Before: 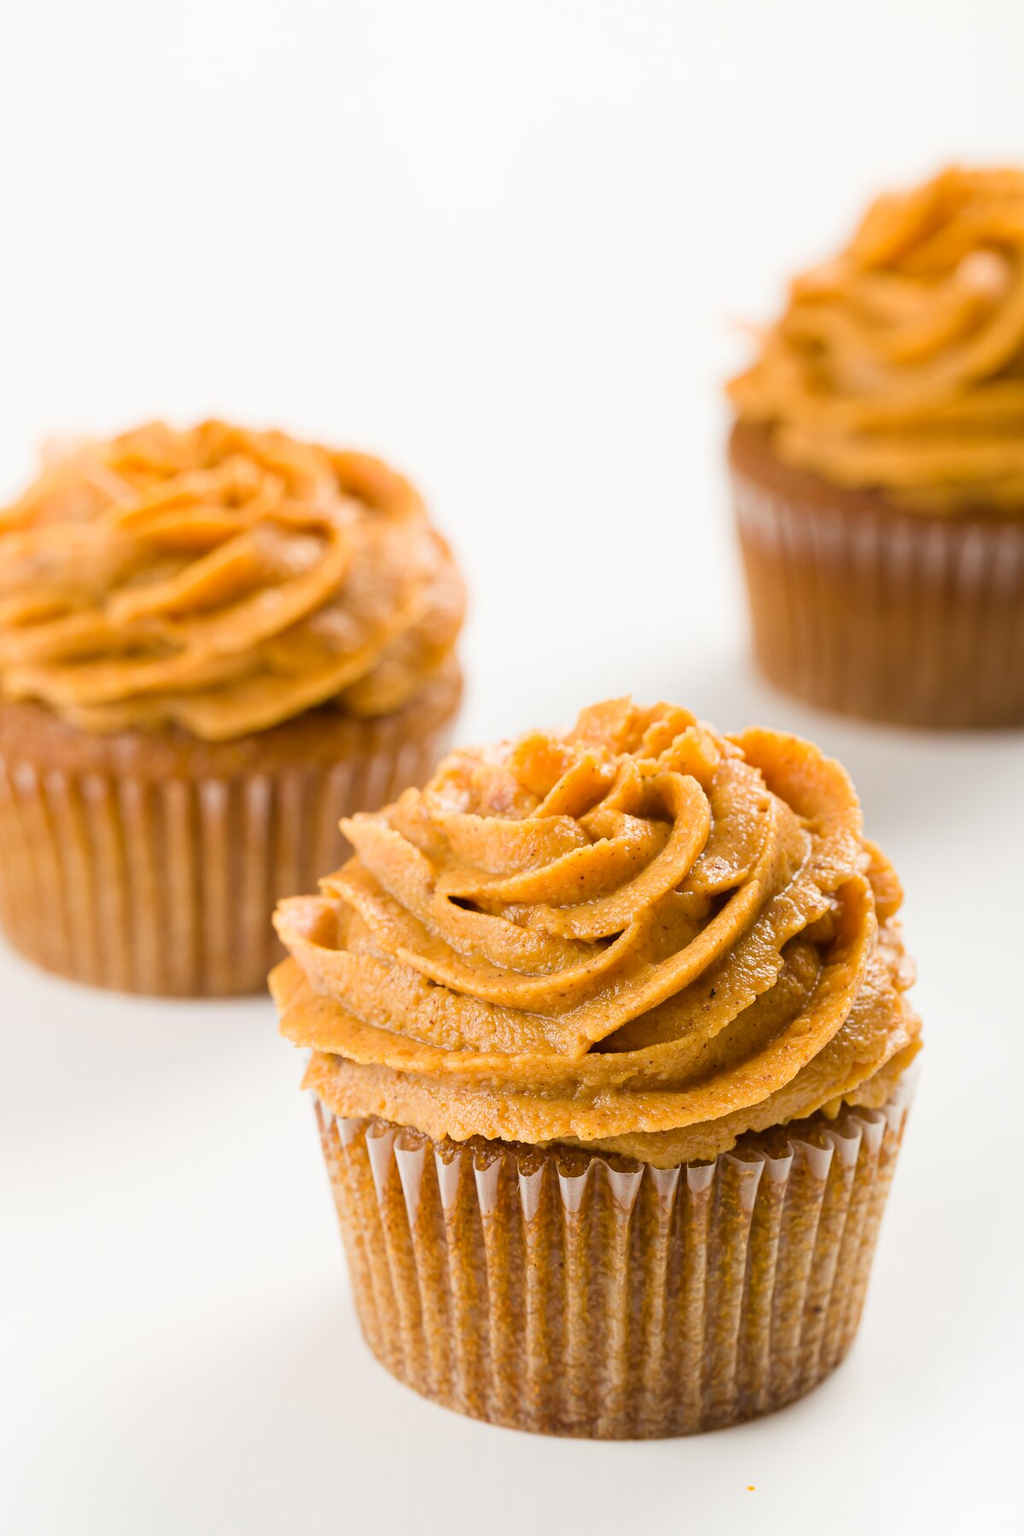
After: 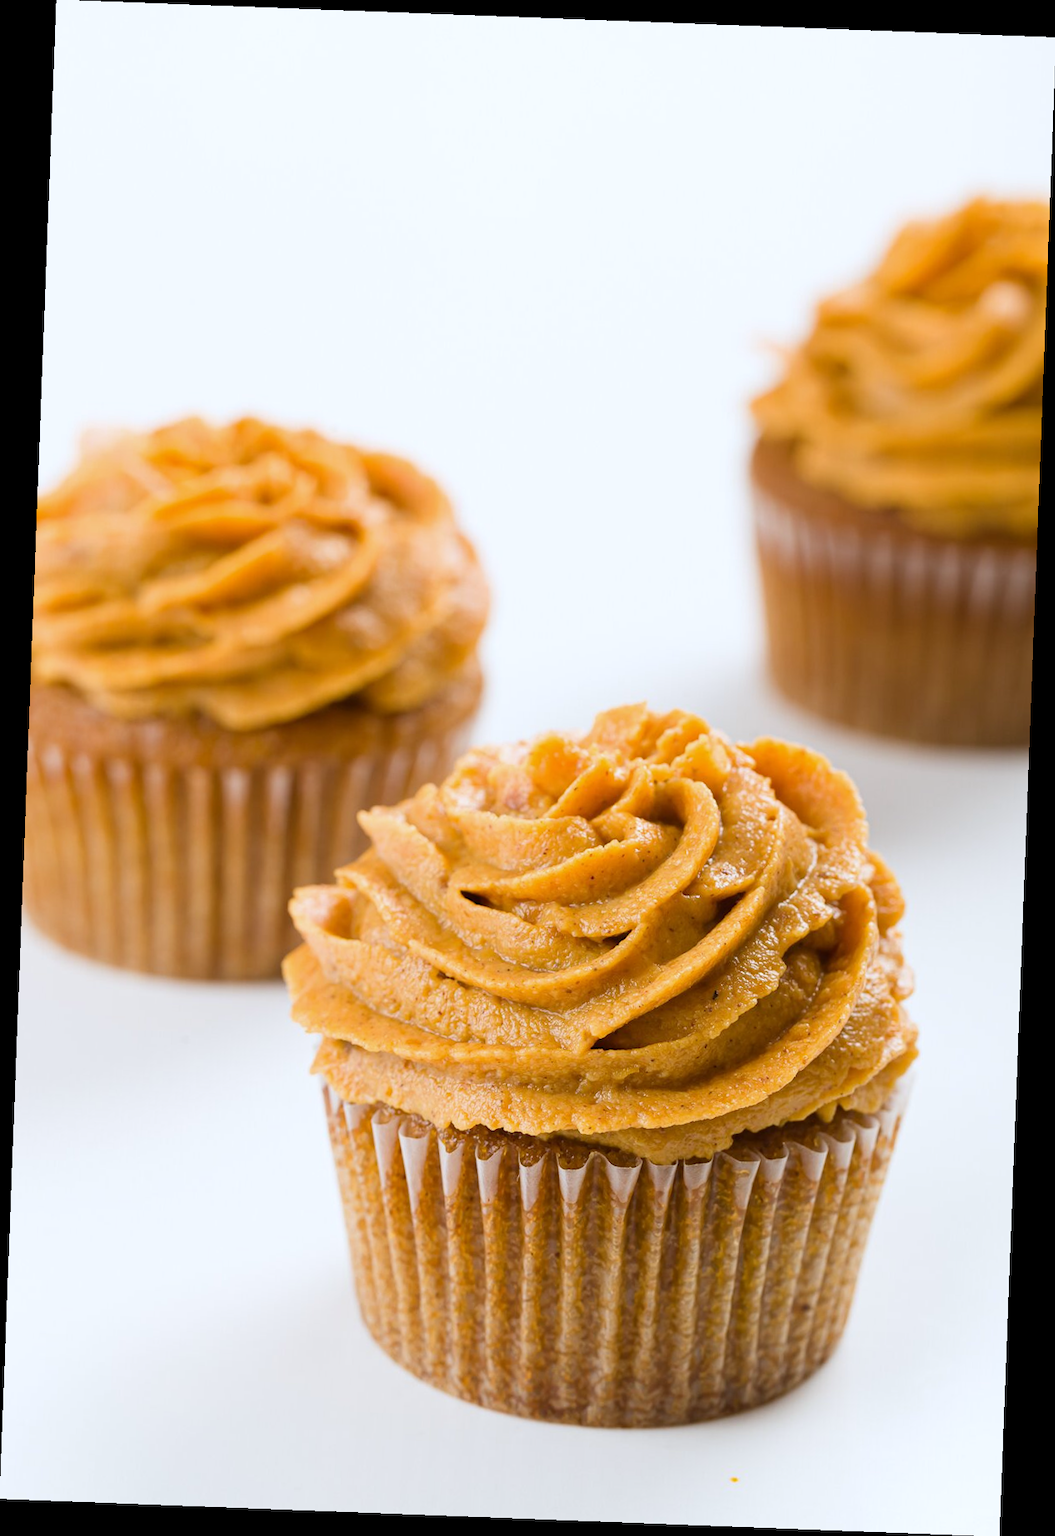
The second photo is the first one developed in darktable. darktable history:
rotate and perspective: rotation 2.17°, automatic cropping off
white balance: red 0.967, blue 1.049
